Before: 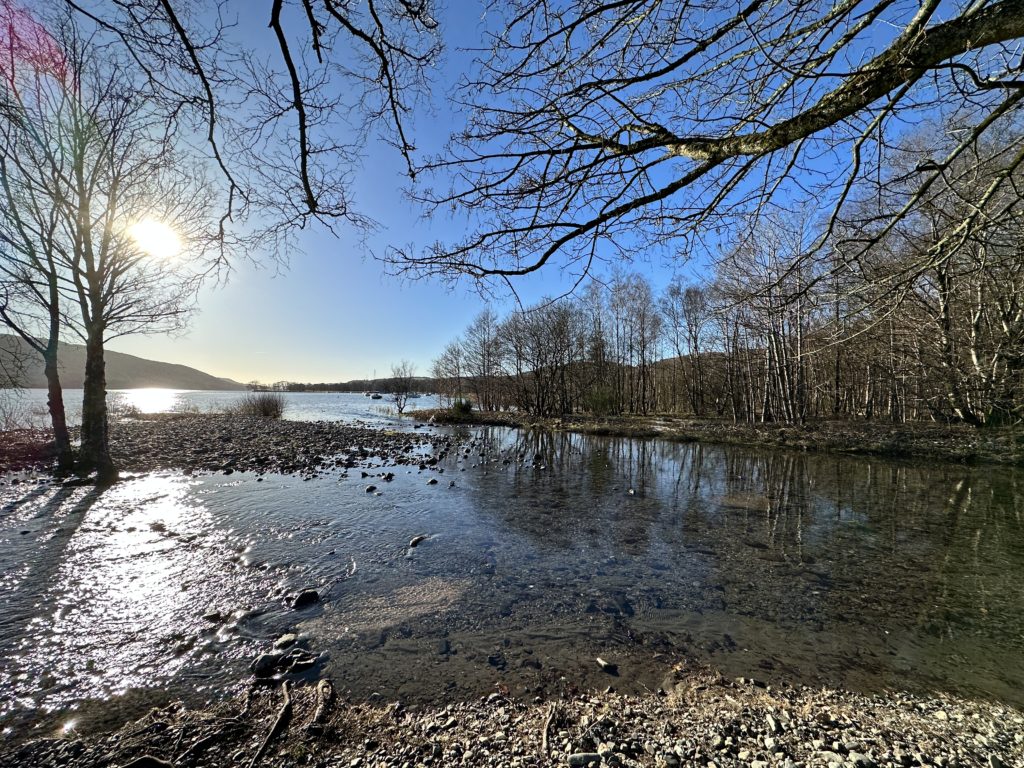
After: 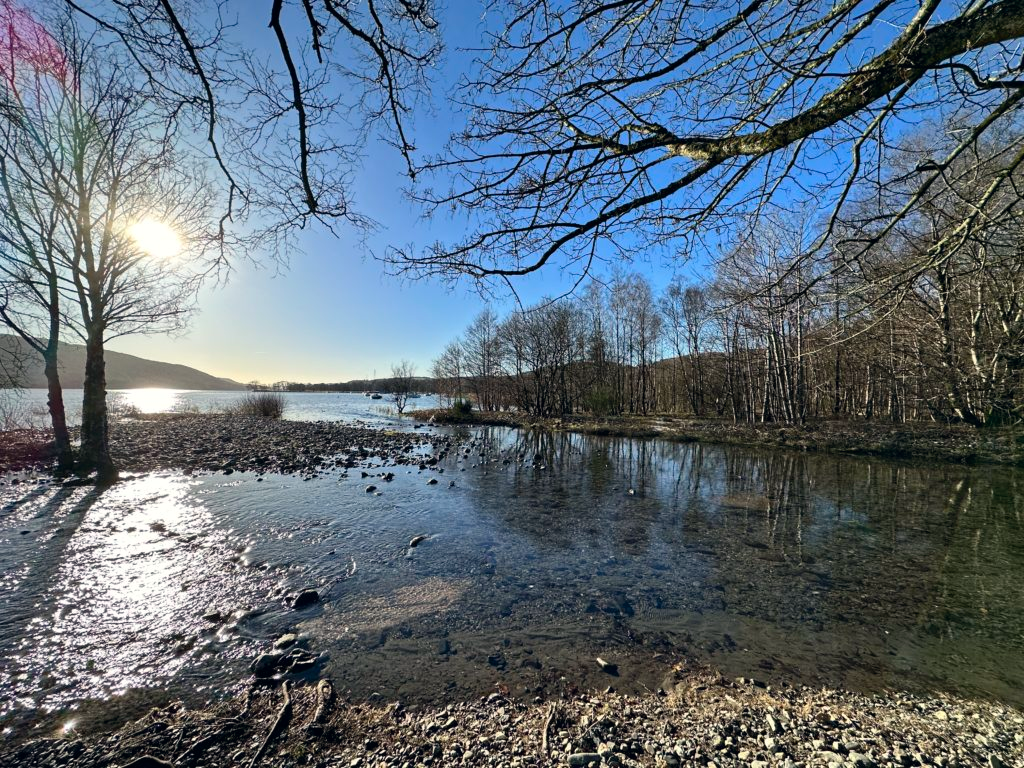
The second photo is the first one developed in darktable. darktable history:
color correction: highlights a* 0.512, highlights b* 2.72, shadows a* -1.44, shadows b* -4.07
